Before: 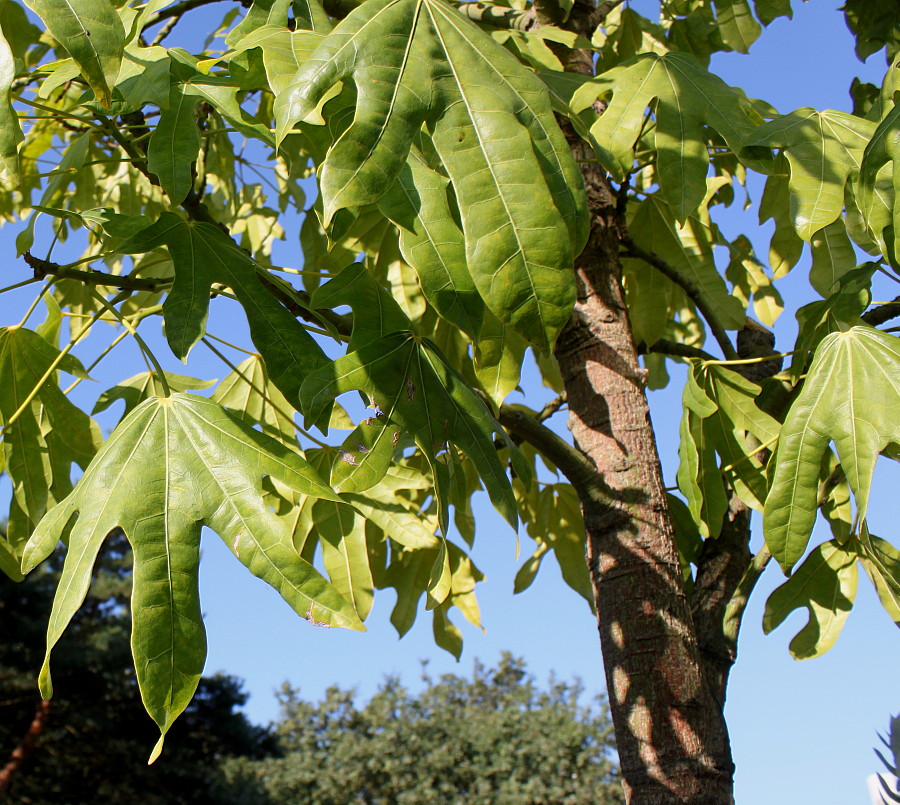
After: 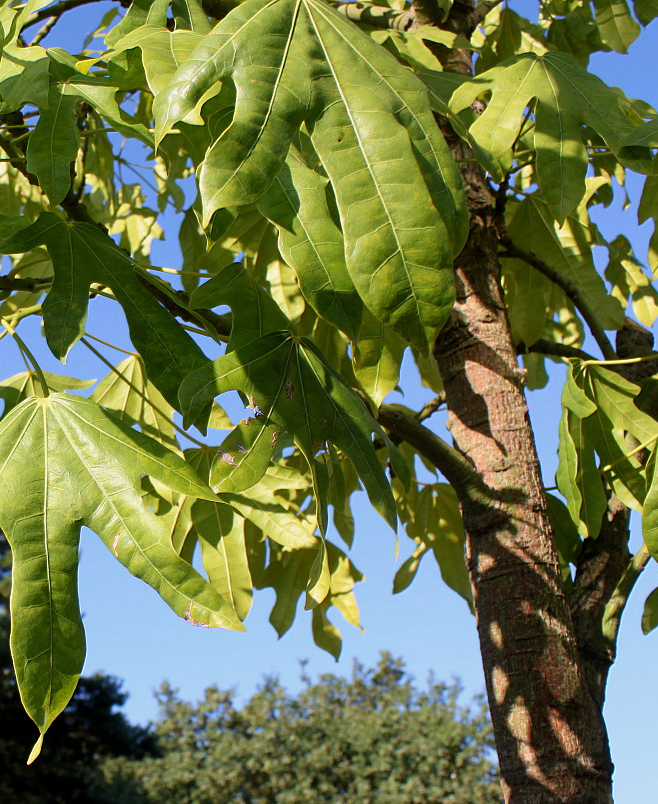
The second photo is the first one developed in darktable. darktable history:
crop: left 13.535%, right 13.259%
velvia: on, module defaults
